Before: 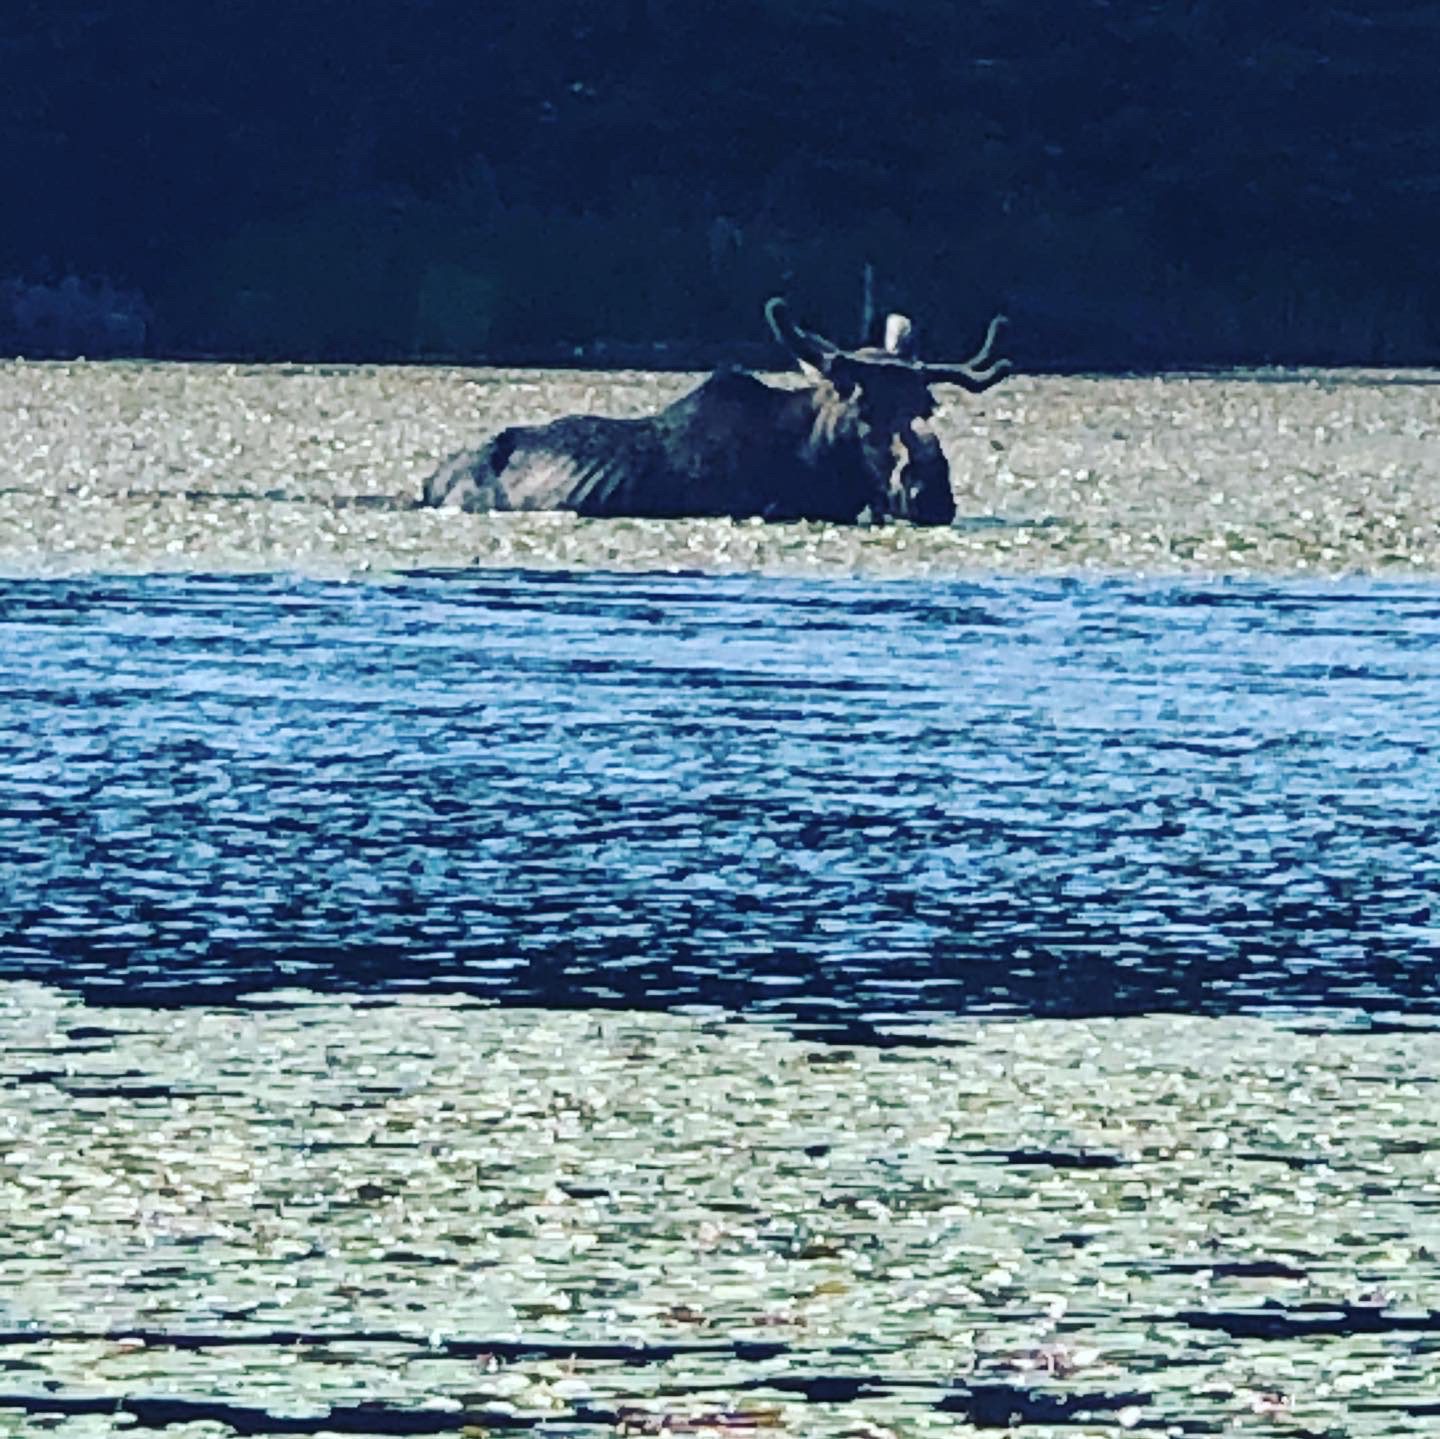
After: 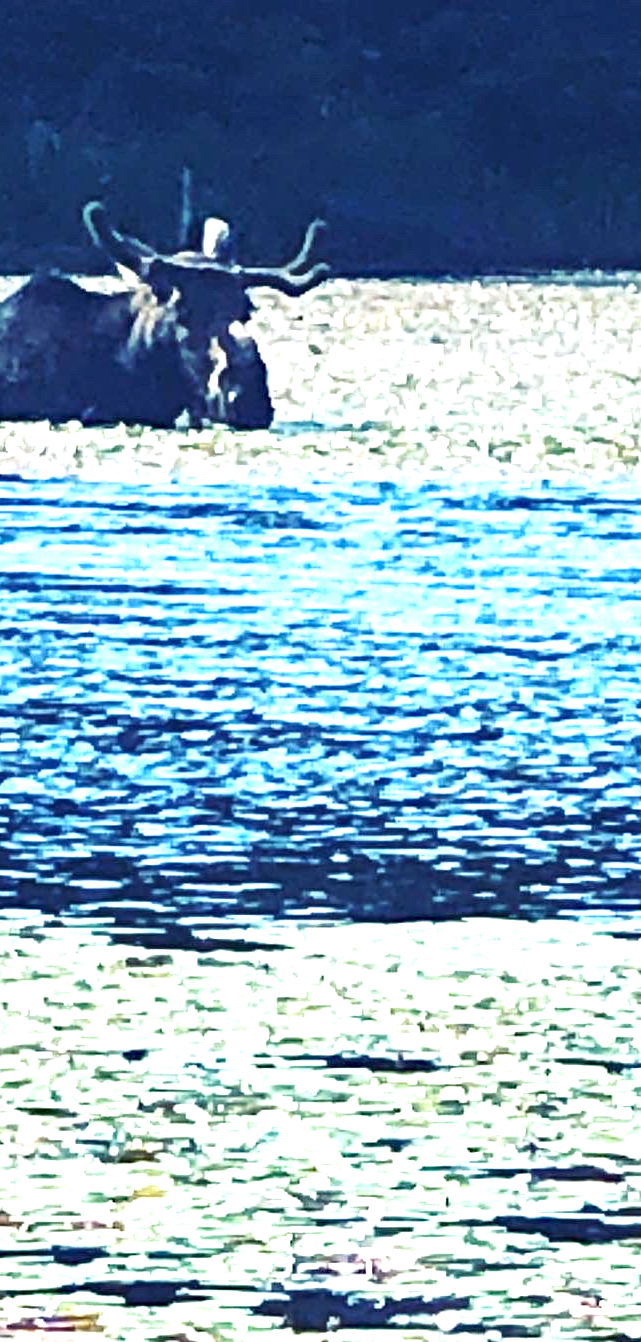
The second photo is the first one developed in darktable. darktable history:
crop: left 47.394%, top 6.734%, right 8.059%
exposure: black level correction 0, exposure 1.333 EV, compensate highlight preservation false
haze removal: compatibility mode true, adaptive false
